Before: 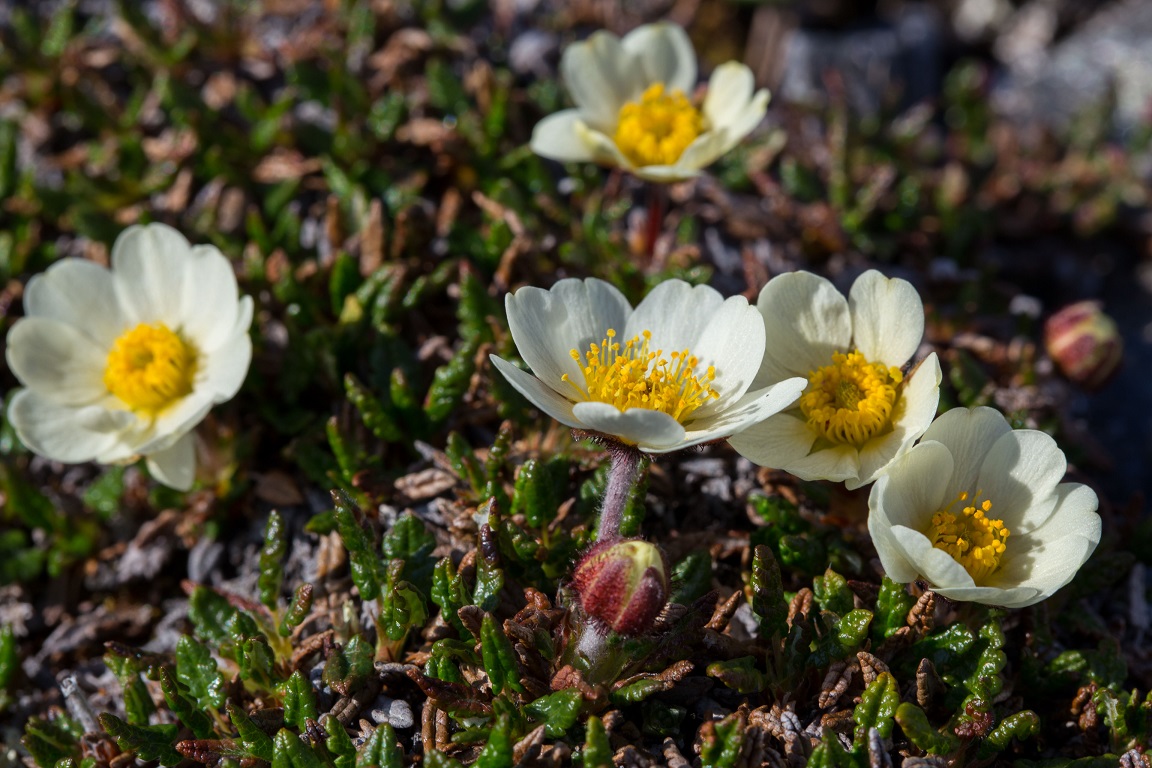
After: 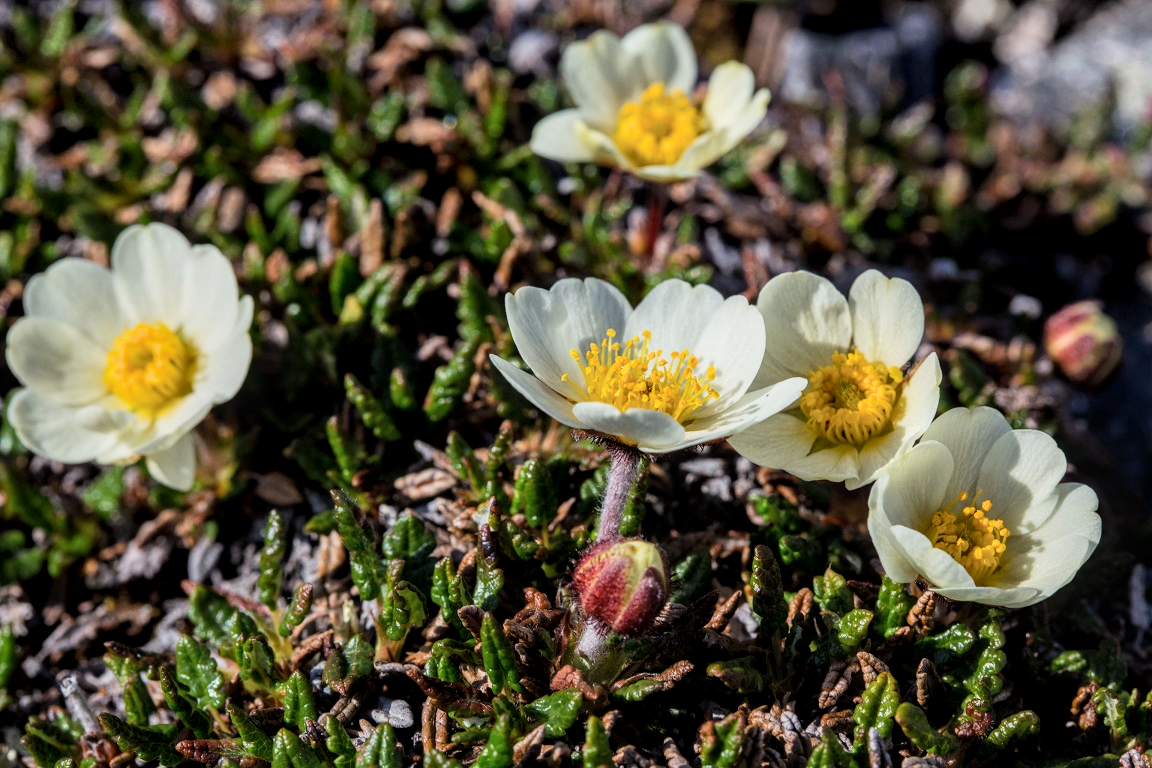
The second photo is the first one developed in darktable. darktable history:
filmic rgb: black relative exposure -16 EV, white relative exposure 6.25 EV, threshold 3.01 EV, structure ↔ texture 99.79%, hardness 5.08, contrast 1.348, enable highlight reconstruction true
exposure: exposure 0.665 EV, compensate highlight preservation false
local contrast: detail 130%
color balance rgb: perceptual saturation grading › global saturation 0.622%, contrast -20.605%
